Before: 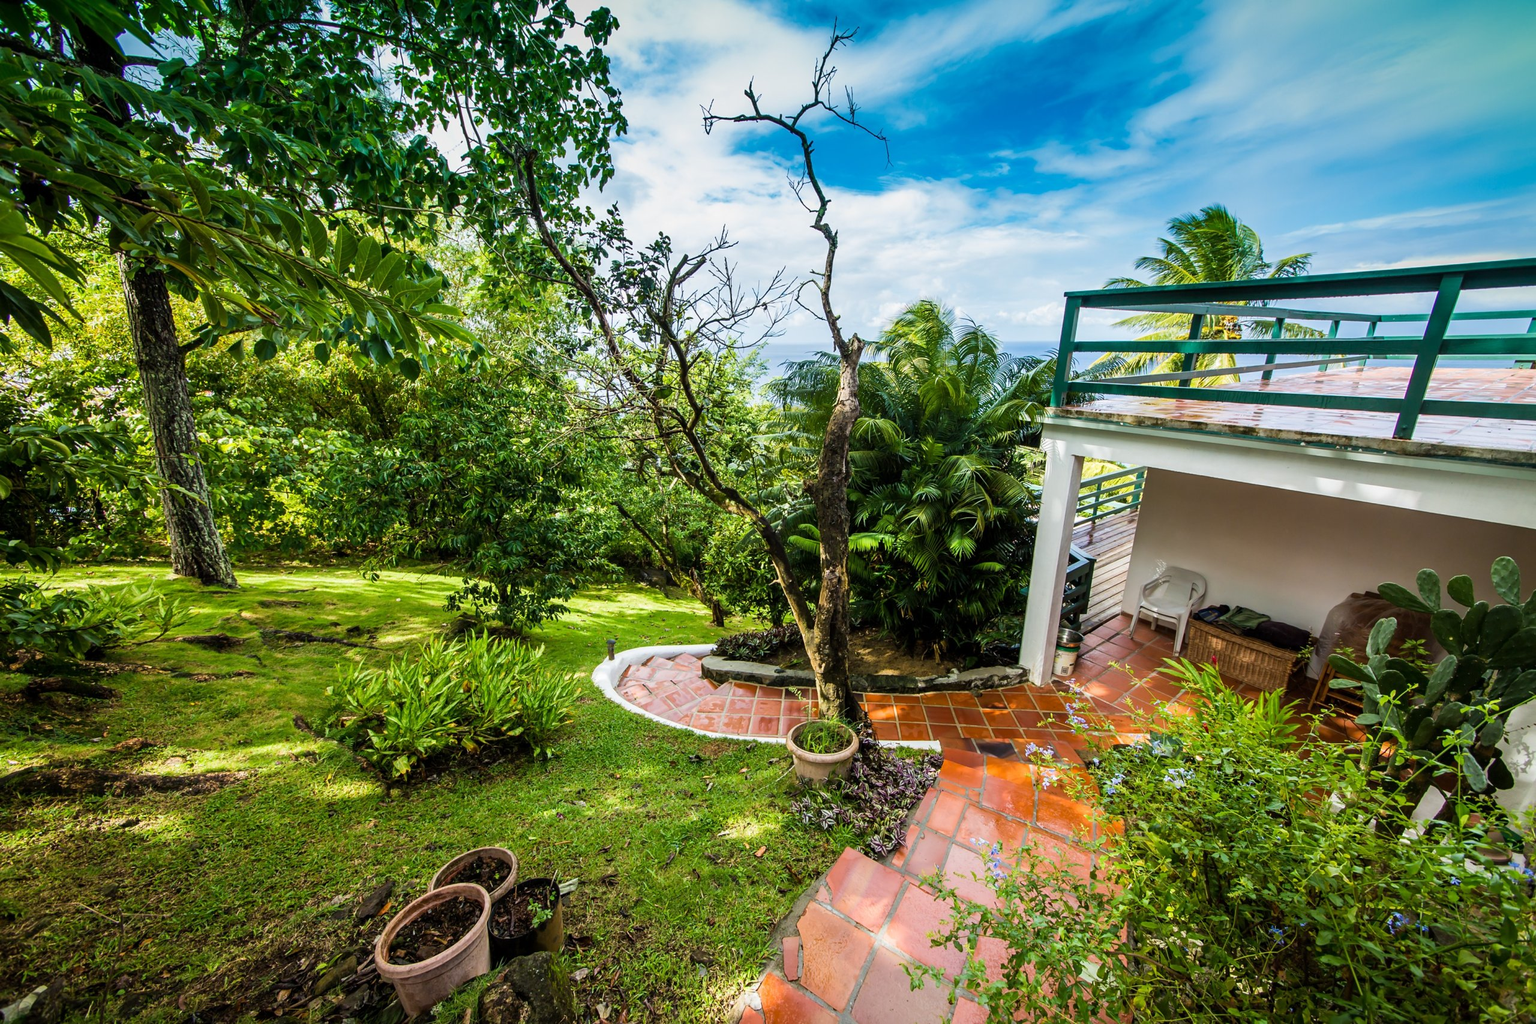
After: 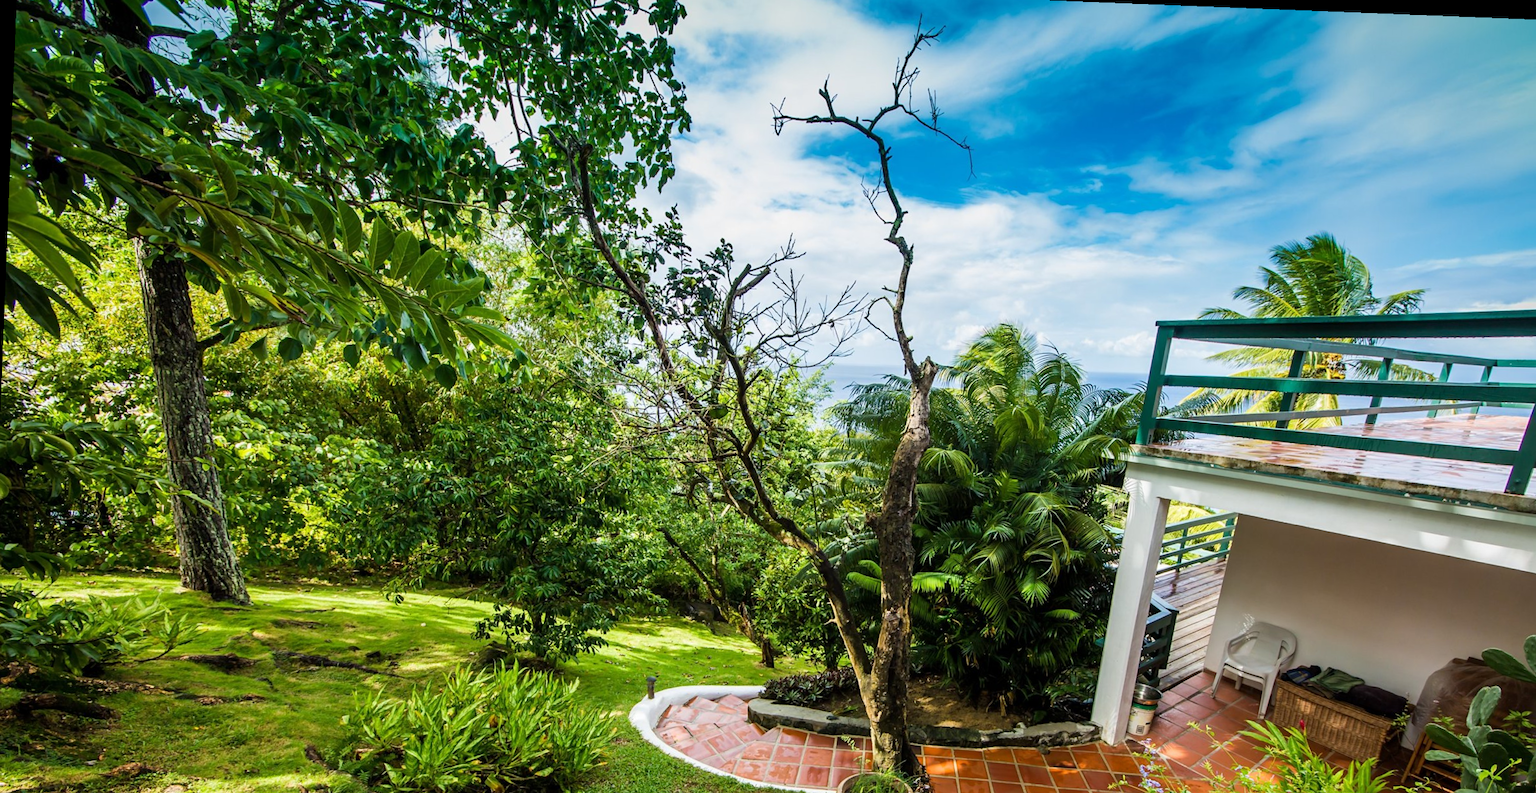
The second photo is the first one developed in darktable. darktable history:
rotate and perspective: rotation 2.27°, automatic cropping off
crop: left 1.509%, top 3.452%, right 7.696%, bottom 28.452%
